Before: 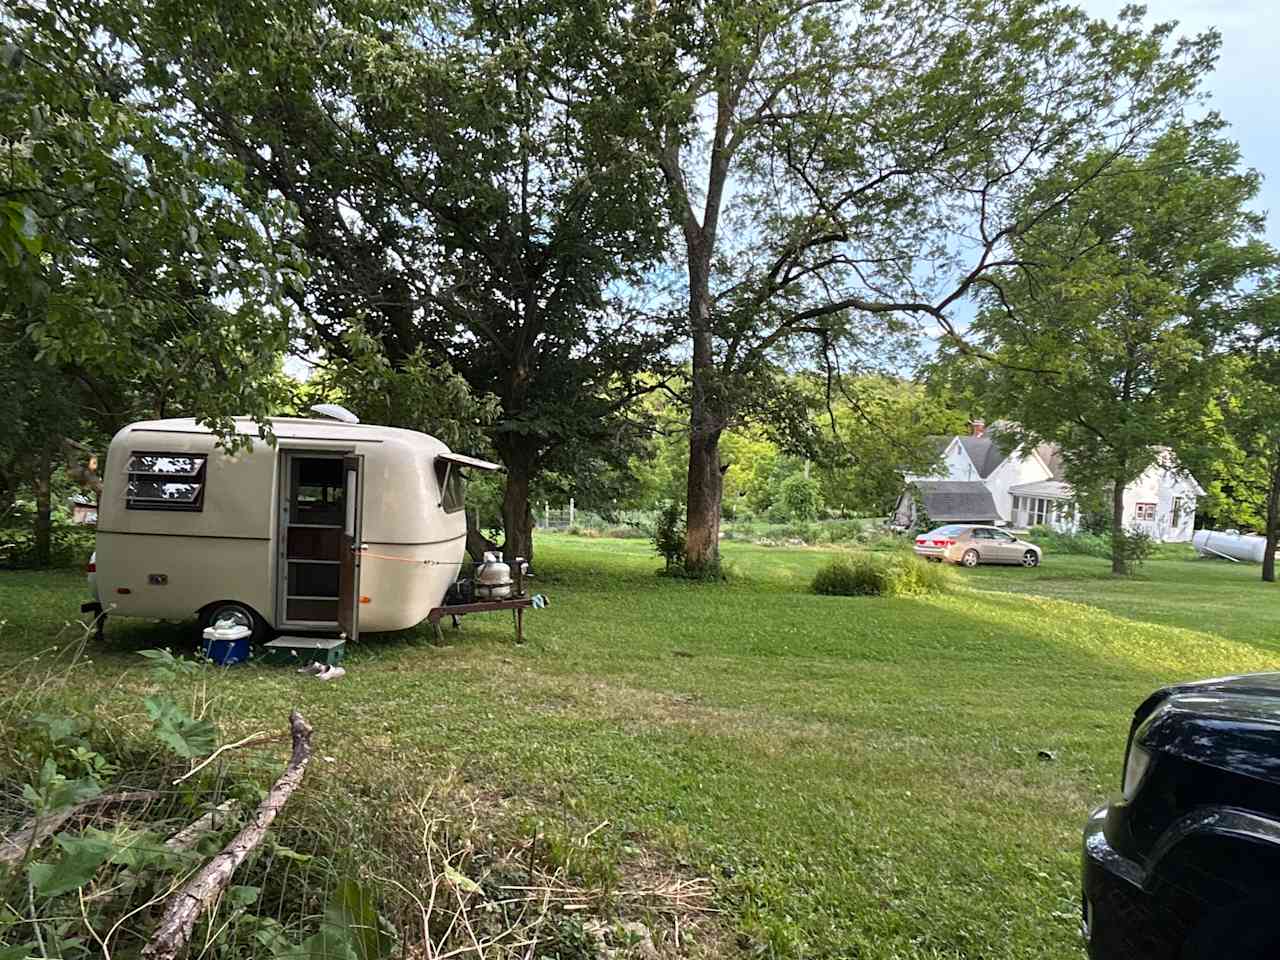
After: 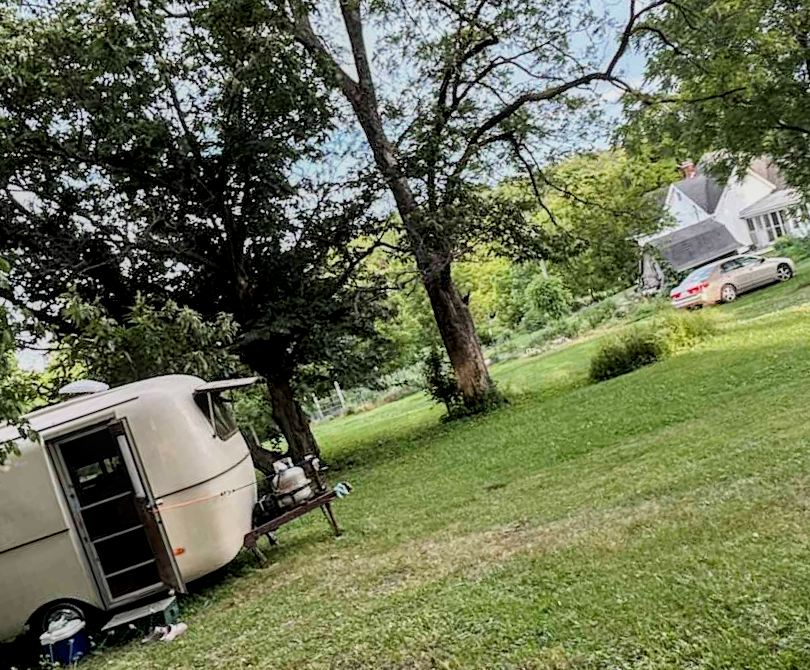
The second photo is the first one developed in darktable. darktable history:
tone equalizer: -8 EV -0.727 EV, -7 EV -0.695 EV, -6 EV -0.587 EV, -5 EV -0.415 EV, -3 EV 0.382 EV, -2 EV 0.6 EV, -1 EV 0.685 EV, +0 EV 0.779 EV, edges refinement/feathering 500, mask exposure compensation -1.57 EV, preserve details guided filter
filmic rgb: black relative exposure -8.89 EV, white relative exposure 4.98 EV, target black luminance 0%, hardness 3.77, latitude 66.63%, contrast 0.822, highlights saturation mix 10.48%, shadows ↔ highlights balance 20.34%, iterations of high-quality reconstruction 10
crop and rotate: angle 21.24°, left 6.757%, right 3.658%, bottom 1.162%
local contrast: detail 130%
contrast brightness saturation: contrast 0.073
